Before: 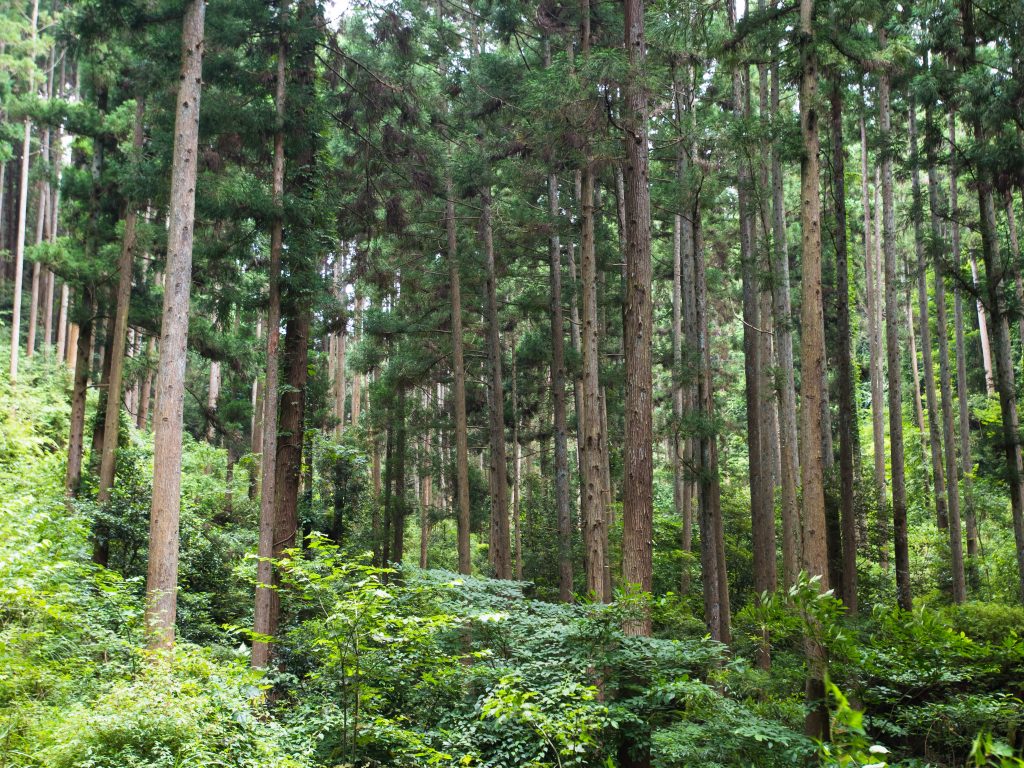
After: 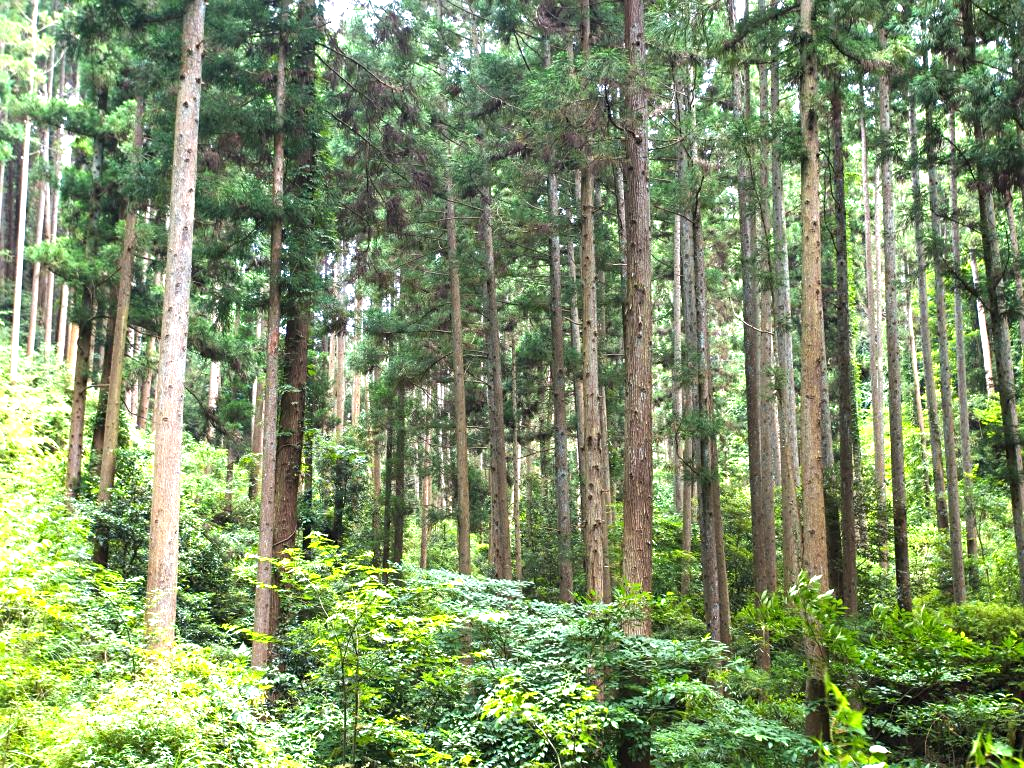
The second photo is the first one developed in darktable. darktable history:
exposure: black level correction 0, exposure 1 EV, compensate exposure bias true, compensate highlight preservation false
sharpen: amount 0.2
